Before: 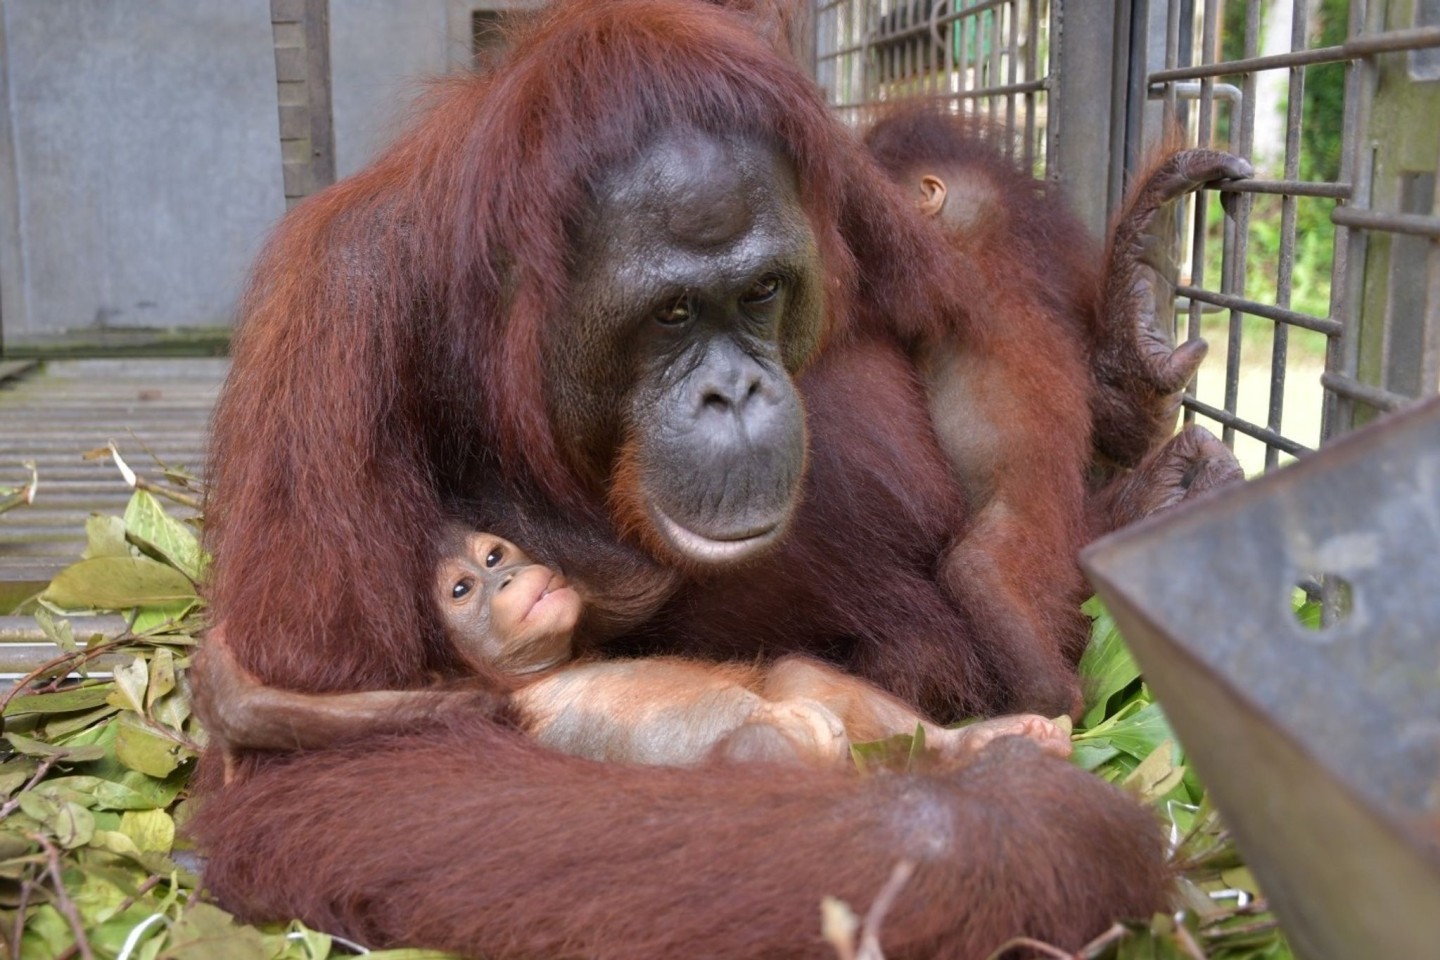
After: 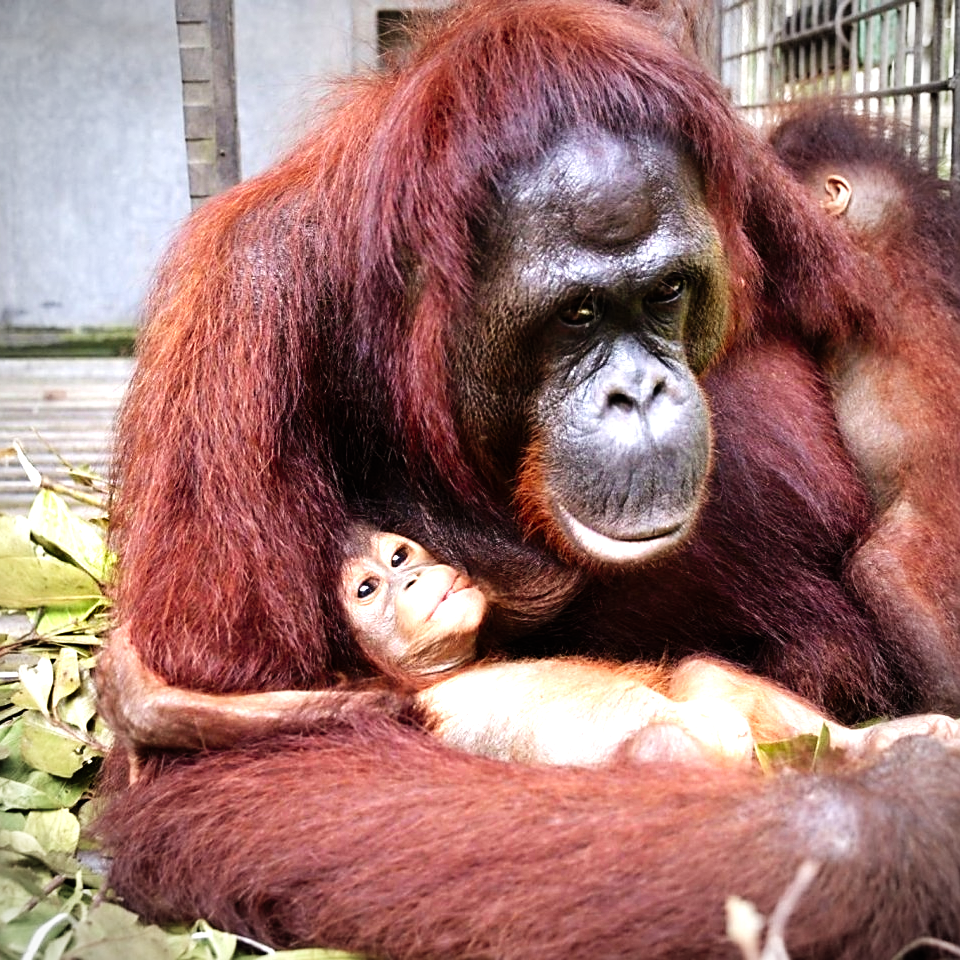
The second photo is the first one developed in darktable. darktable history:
sharpen: on, module defaults
levels: levels [0, 0.352, 0.703]
crop and rotate: left 6.617%, right 26.717%
sigmoid: contrast 1.69, skew -0.23, preserve hue 0%, red attenuation 0.1, red rotation 0.035, green attenuation 0.1, green rotation -0.017, blue attenuation 0.15, blue rotation -0.052, base primaries Rec2020
vignetting: automatic ratio true
